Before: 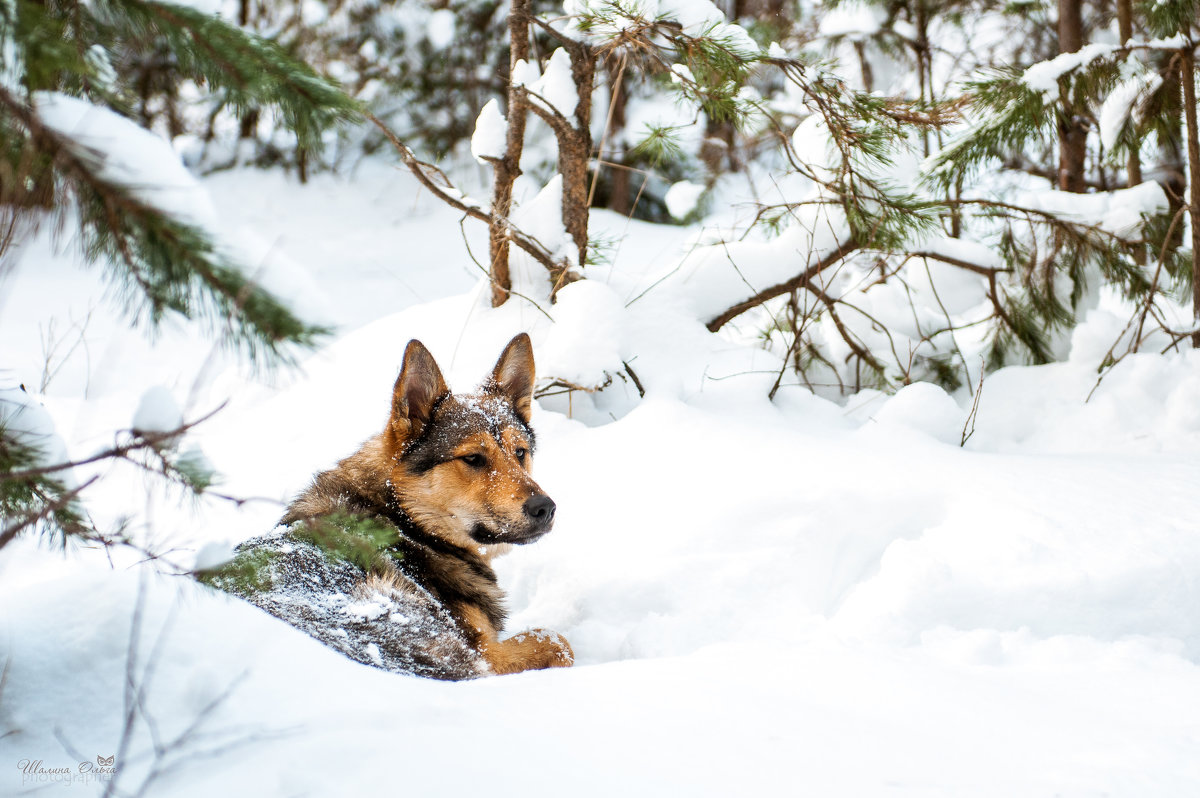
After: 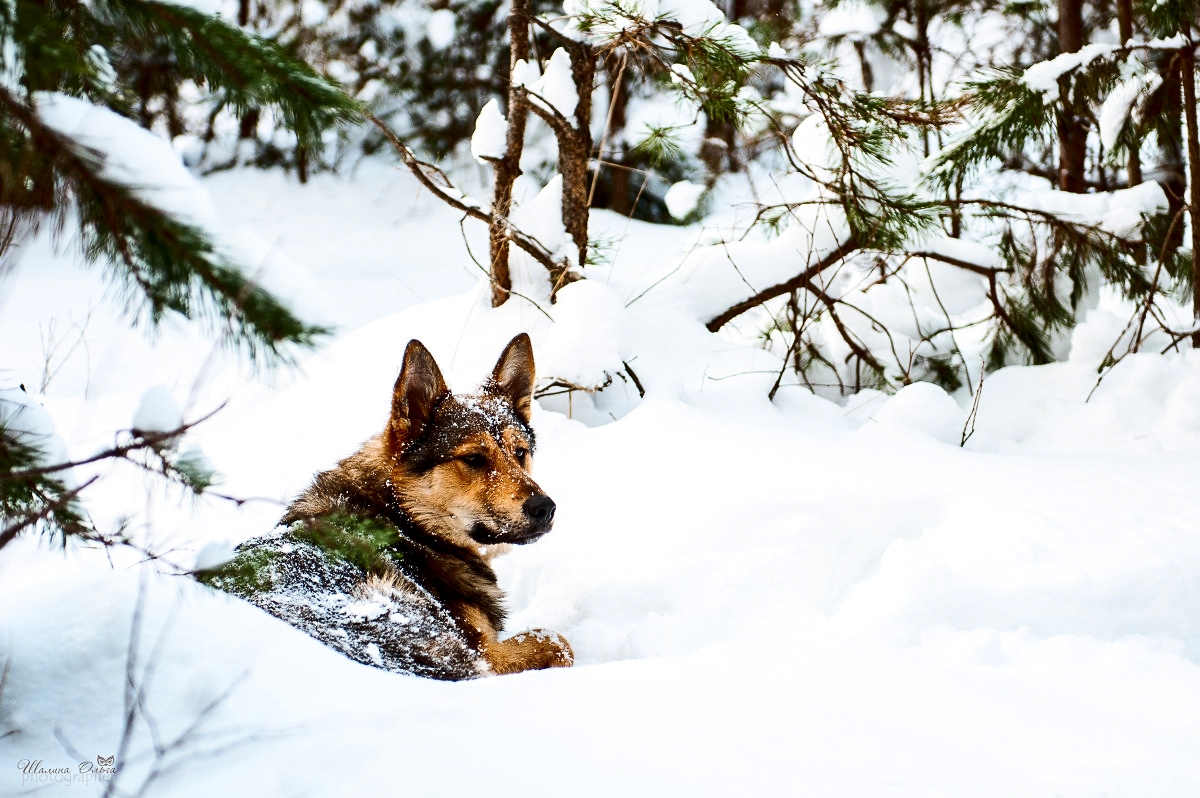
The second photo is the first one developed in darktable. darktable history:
contrast brightness saturation: contrast 0.237, brightness -0.223, saturation 0.136
sharpen: amount 0.209
